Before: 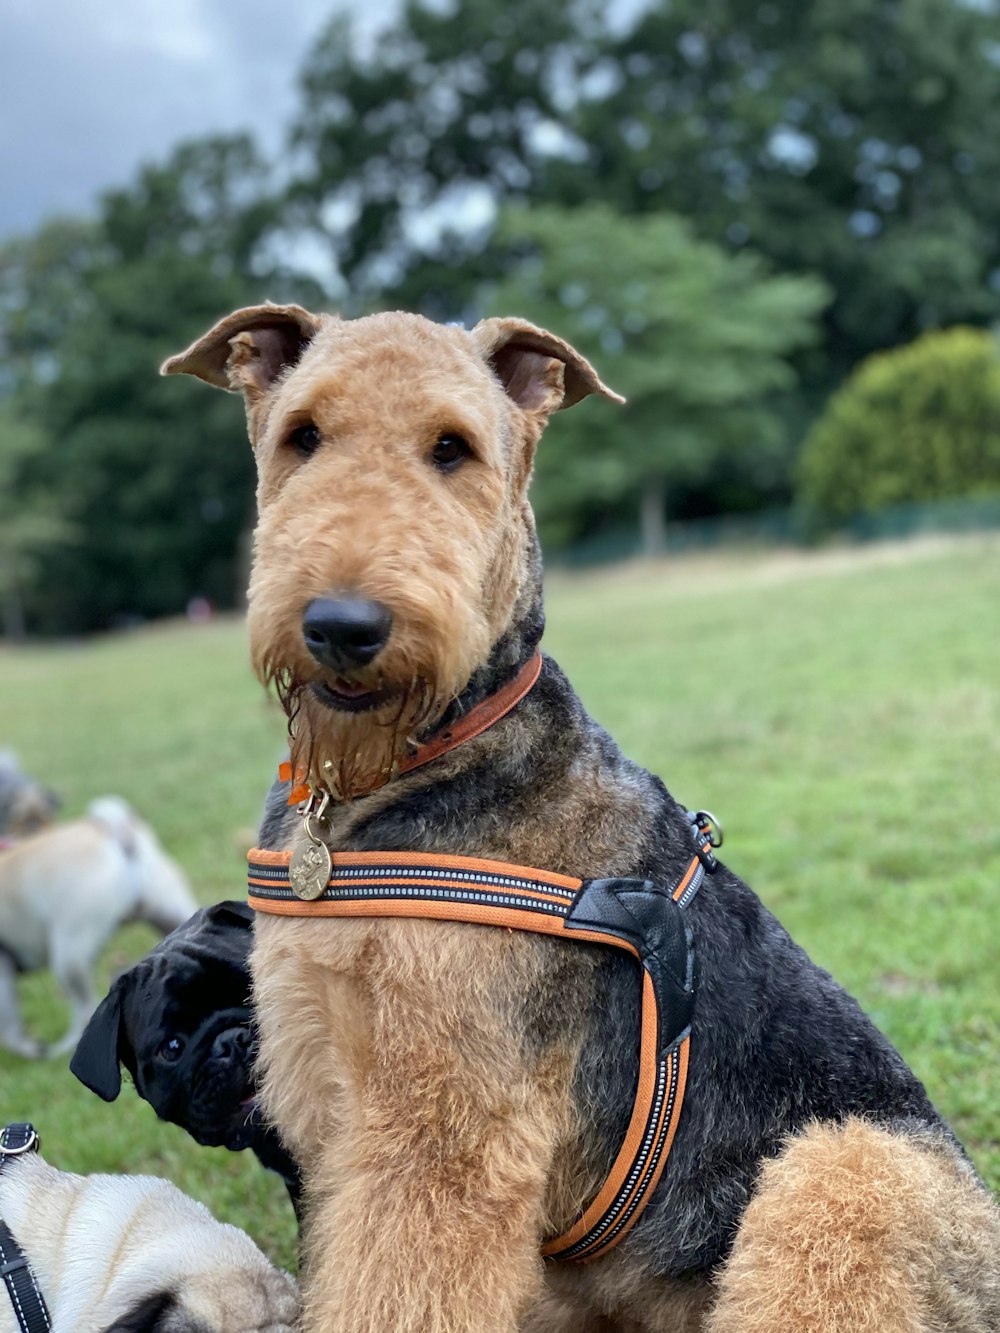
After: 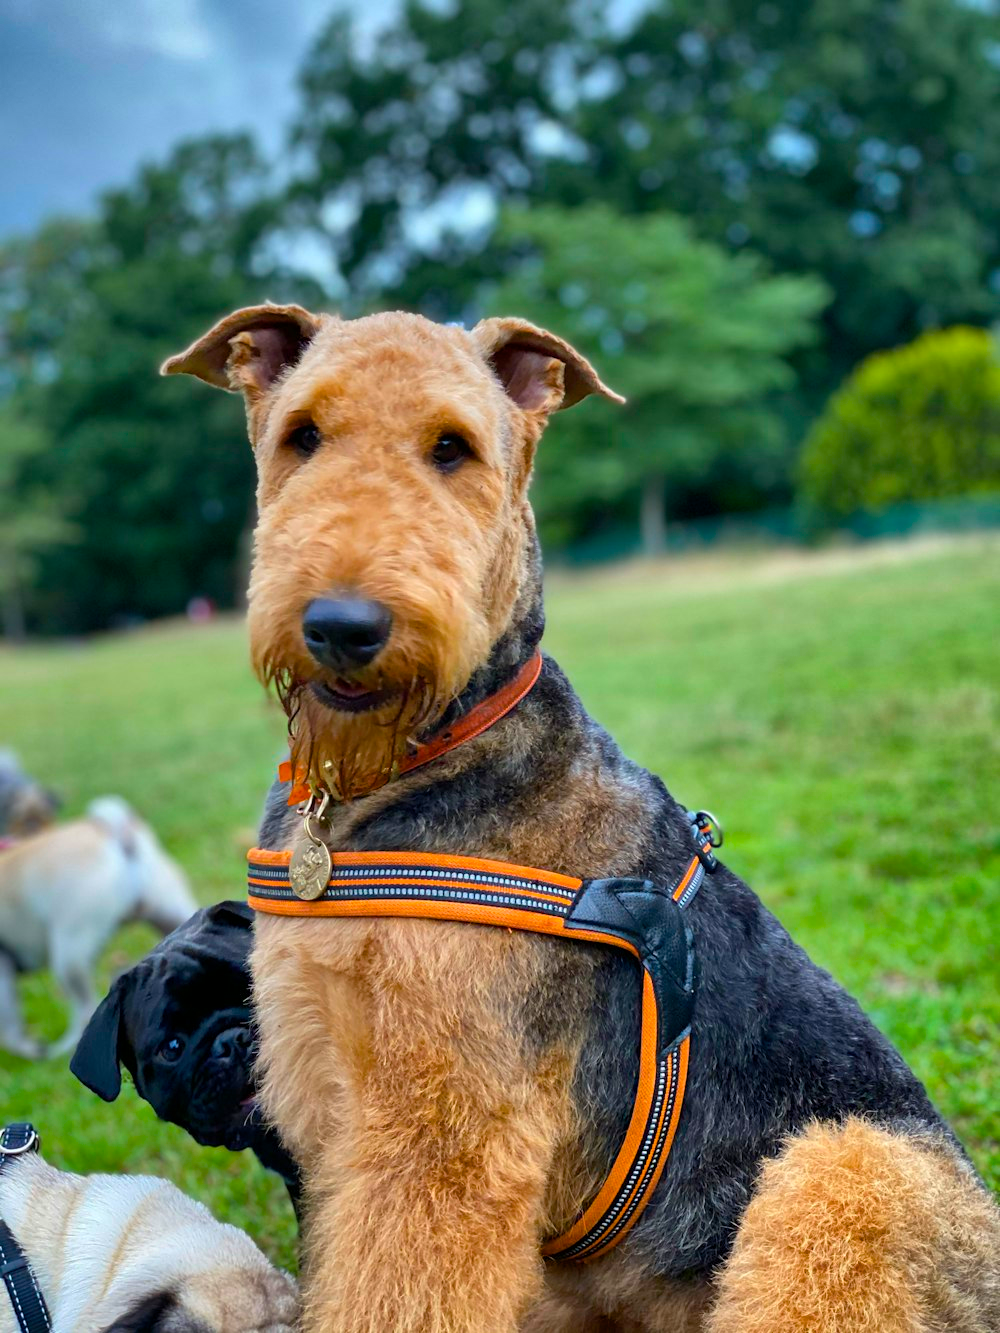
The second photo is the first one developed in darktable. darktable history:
color balance rgb: linear chroma grading › global chroma 15%, perceptual saturation grading › global saturation 30%
shadows and highlights: shadows 20.91, highlights -82.73, soften with gaussian
